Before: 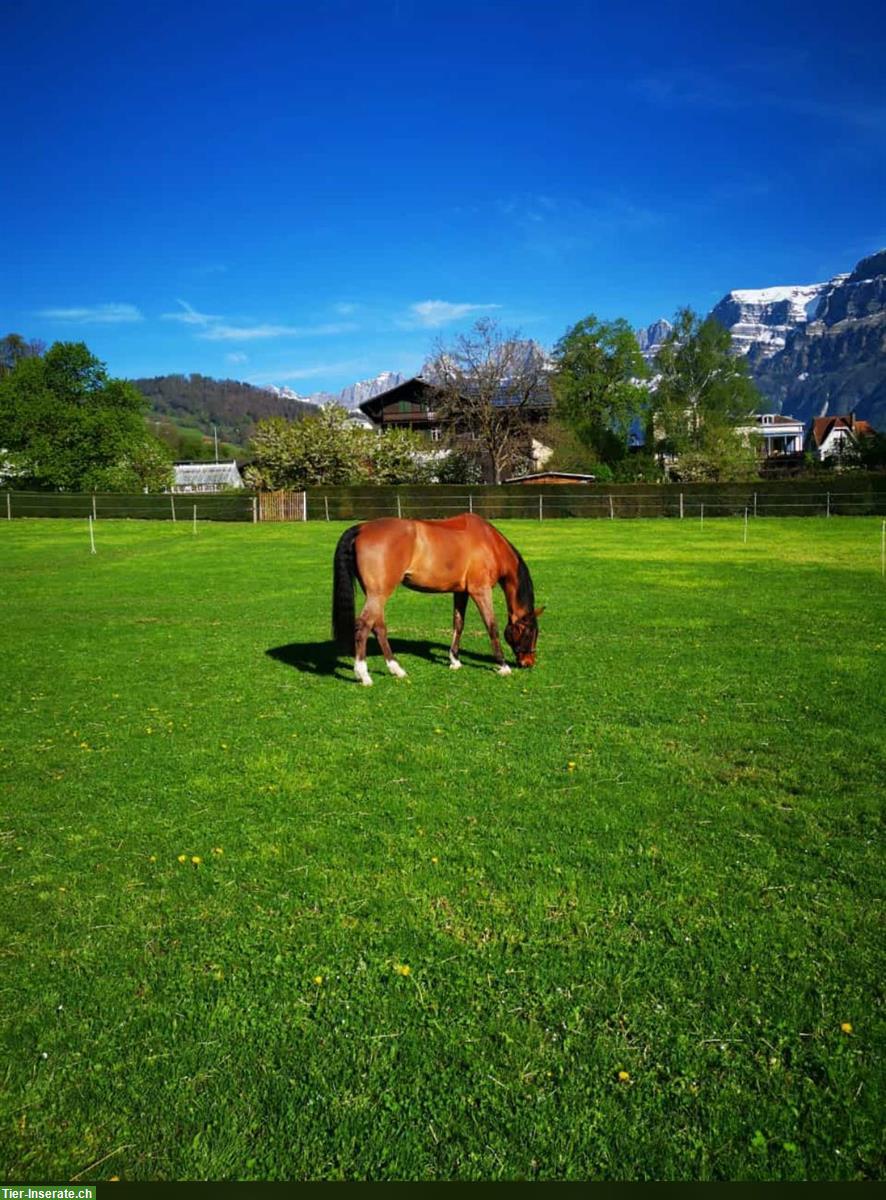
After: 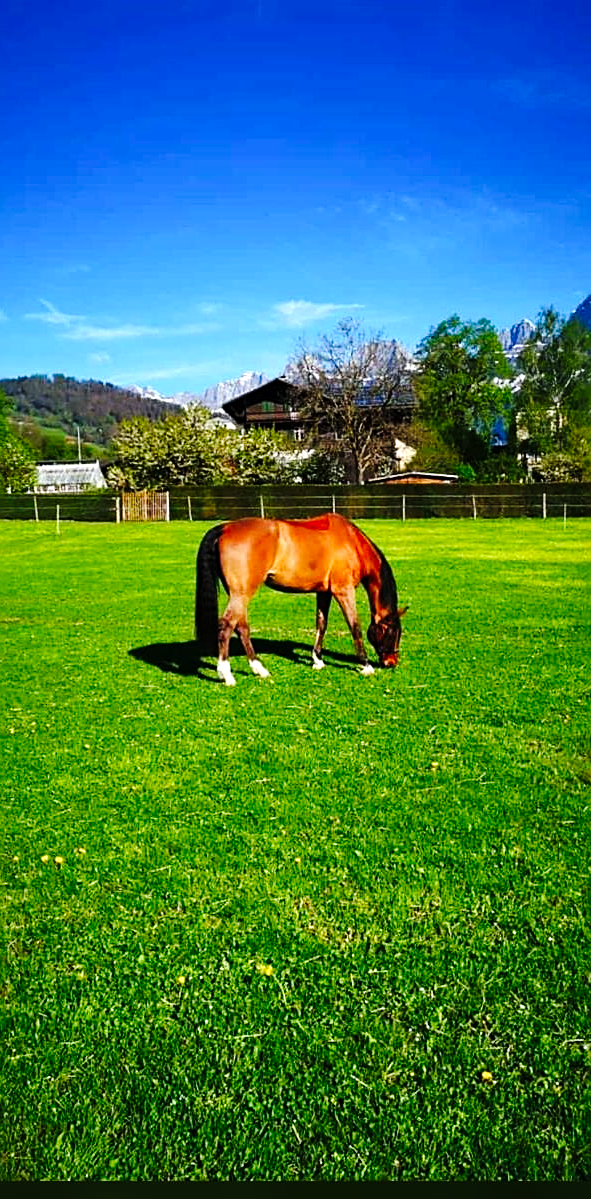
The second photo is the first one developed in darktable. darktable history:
sharpen: on, module defaults
tone curve: curves: ch0 [(0, 0) (0.003, 0.007) (0.011, 0.009) (0.025, 0.014) (0.044, 0.022) (0.069, 0.029) (0.1, 0.037) (0.136, 0.052) (0.177, 0.083) (0.224, 0.121) (0.277, 0.177) (0.335, 0.258) (0.399, 0.351) (0.468, 0.454) (0.543, 0.557) (0.623, 0.654) (0.709, 0.744) (0.801, 0.825) (0.898, 0.909) (1, 1)], preserve colors none
exposure: black level correction 0.001, exposure 0.5 EV, compensate exposure bias true, compensate highlight preservation false
crop and rotate: left 15.549%, right 17.702%
